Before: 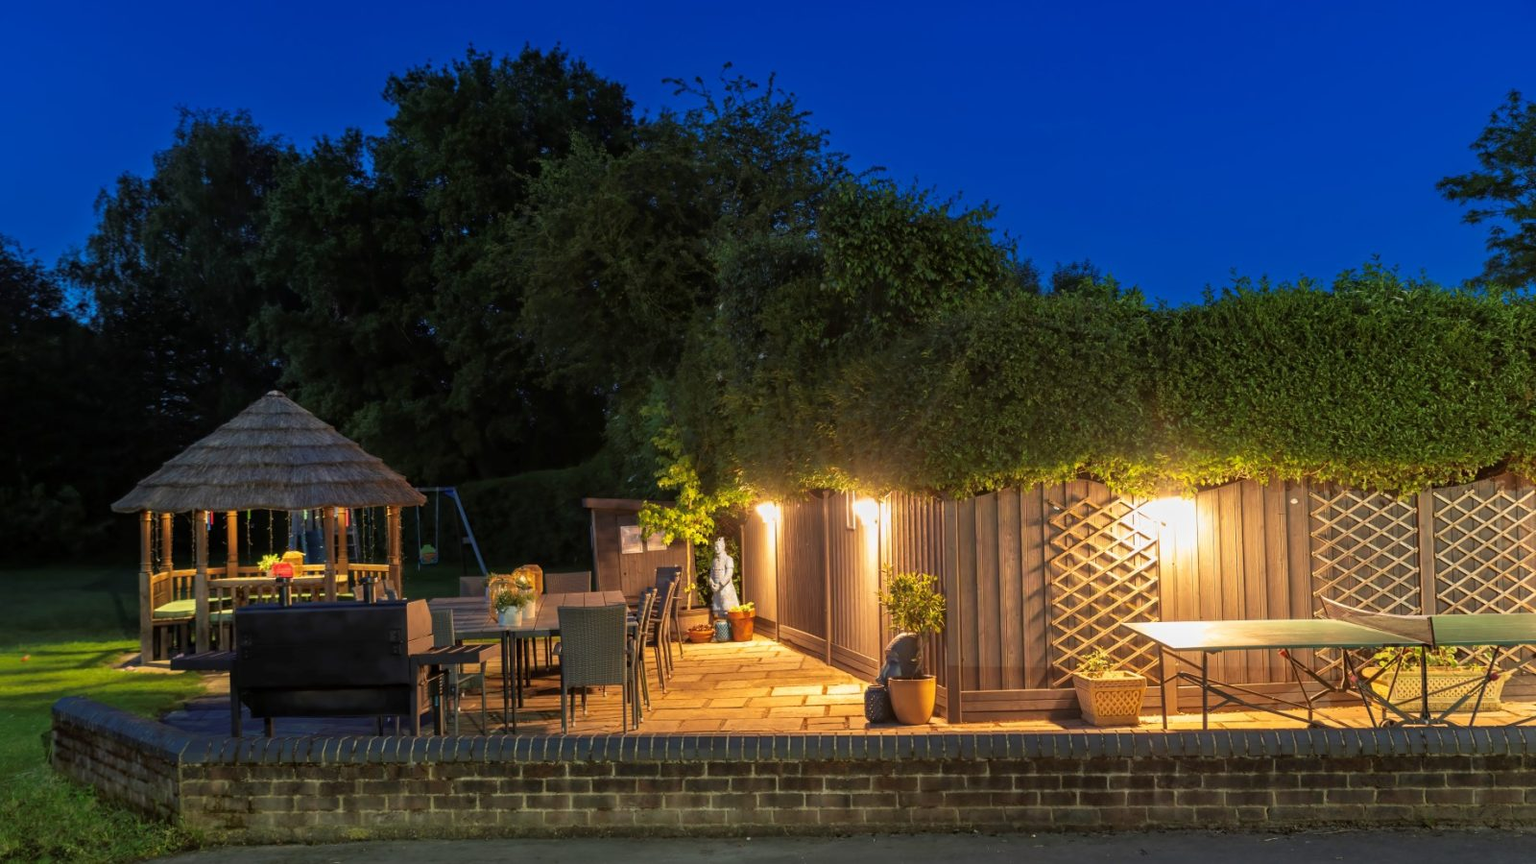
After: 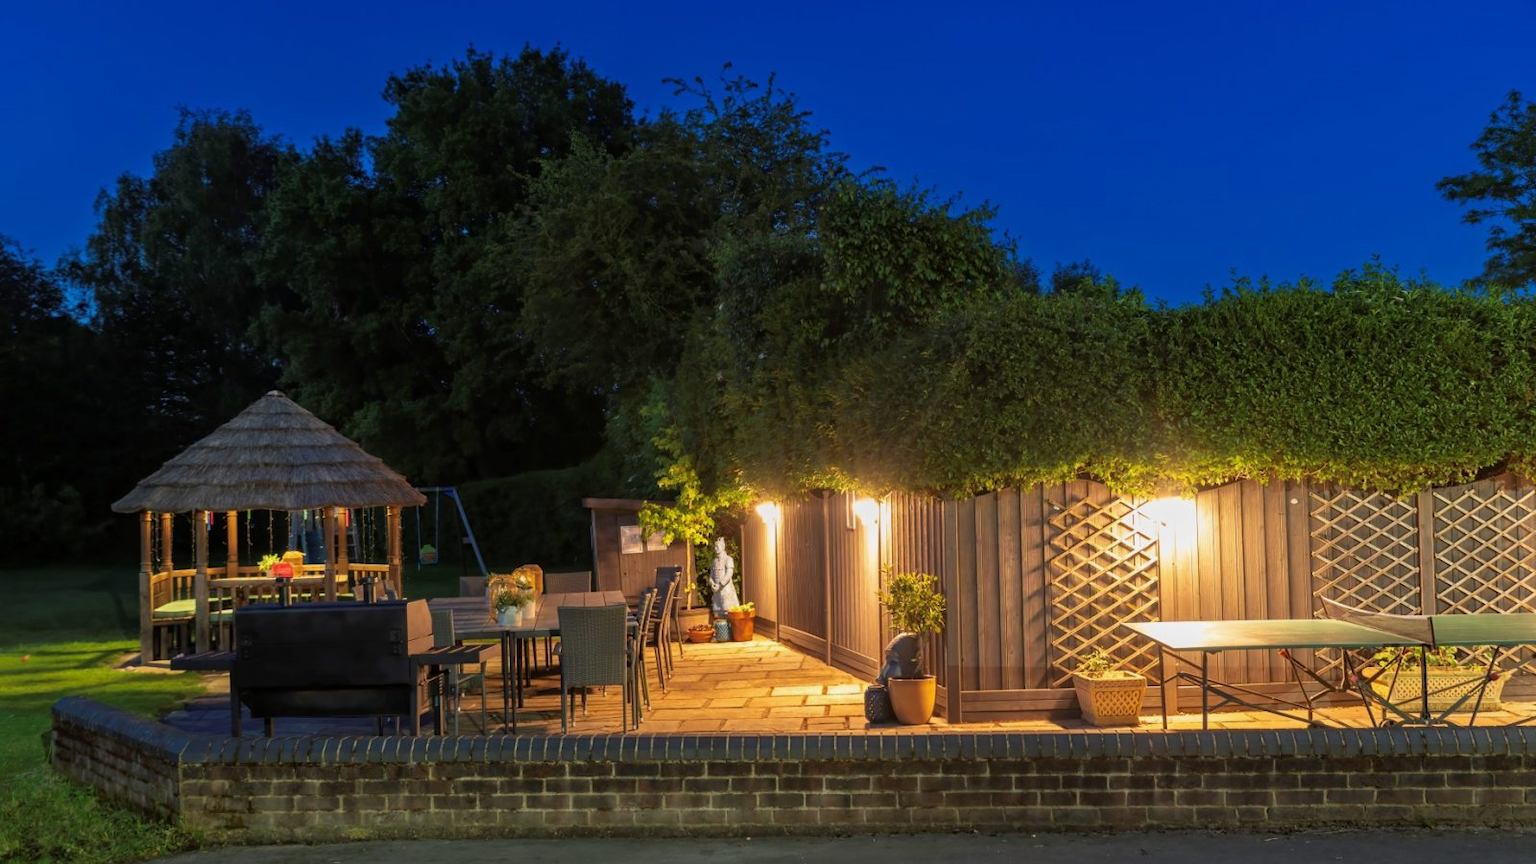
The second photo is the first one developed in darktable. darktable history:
exposure: exposure -0.071 EV, compensate highlight preservation false
